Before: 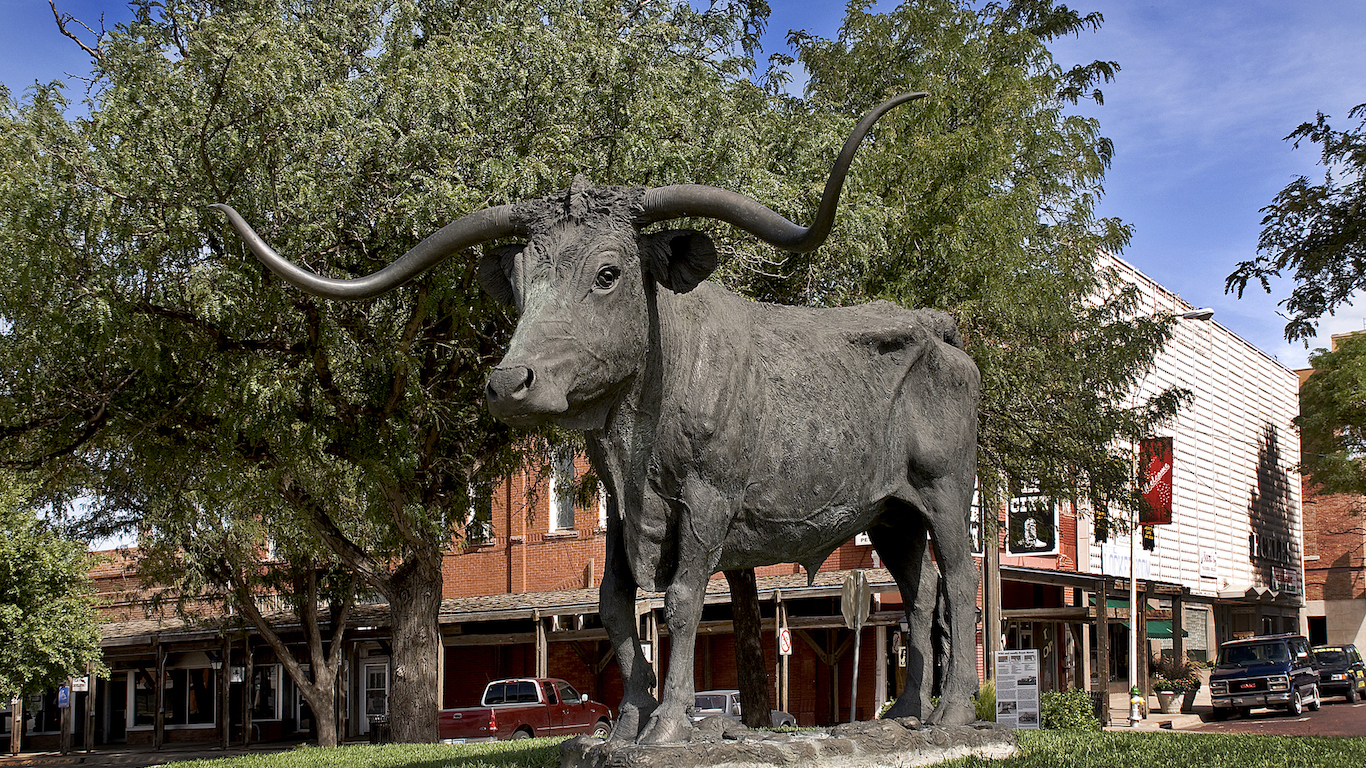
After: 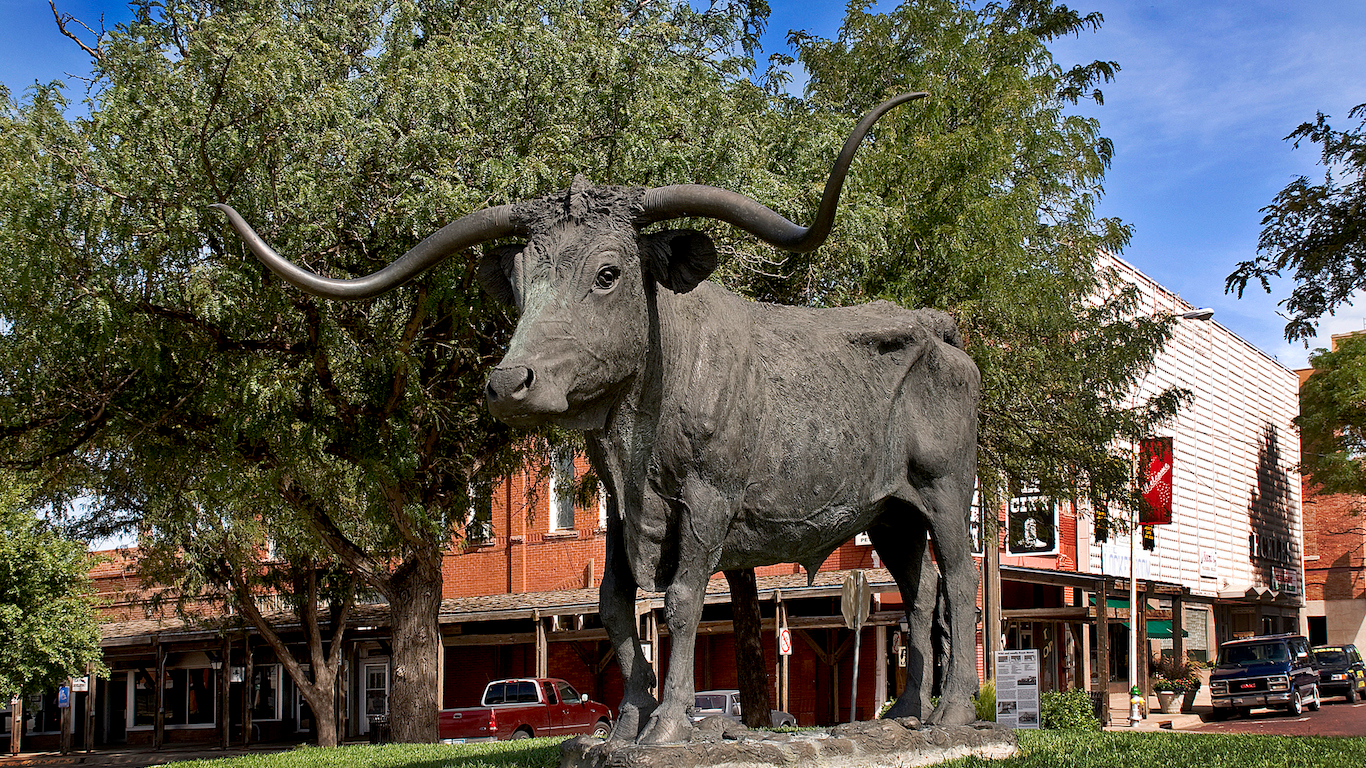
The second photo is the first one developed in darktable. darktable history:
contrast brightness saturation: saturation 0.134
